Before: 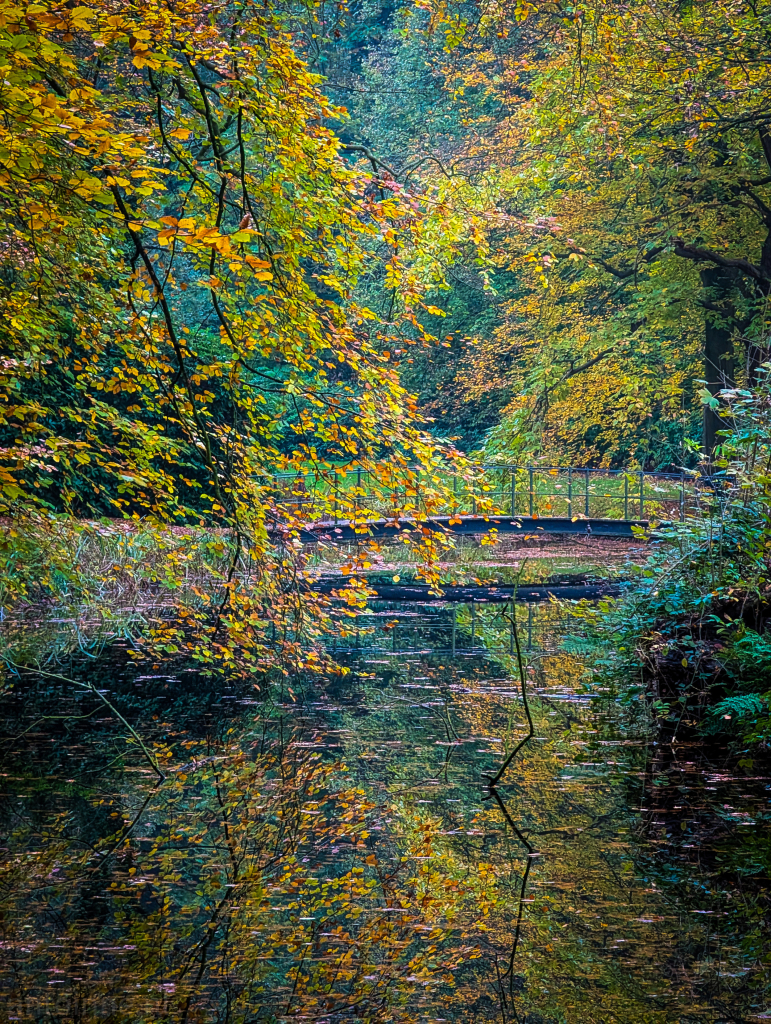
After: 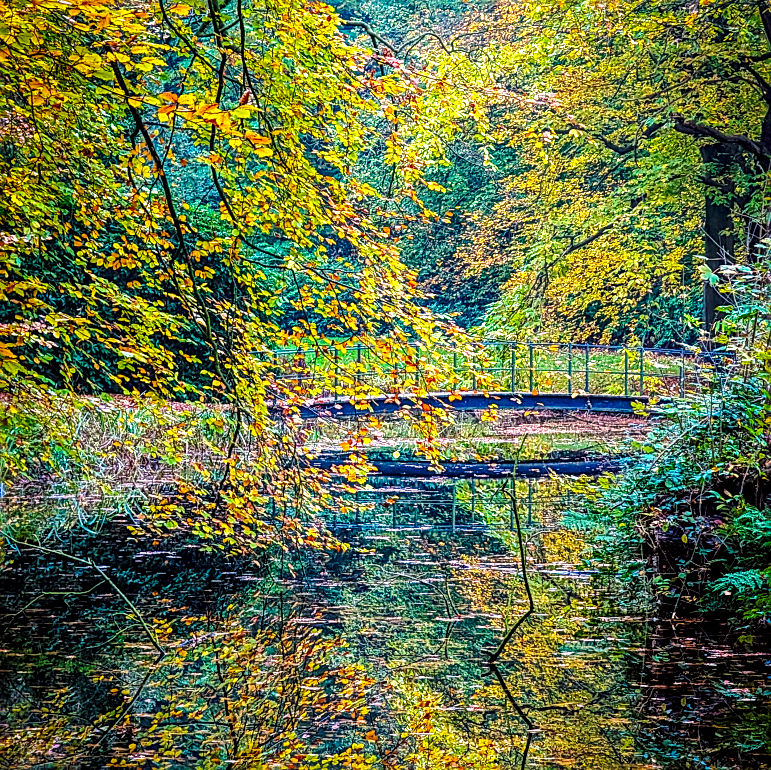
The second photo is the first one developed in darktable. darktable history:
crop and rotate: top 12.191%, bottom 12.524%
base curve: curves: ch0 [(0, 0) (0.036, 0.037) (0.121, 0.228) (0.46, 0.76) (0.859, 0.983) (1, 1)], preserve colors none
color correction: highlights a* -1.01, highlights b* 4.63, shadows a* 3.51
shadows and highlights: on, module defaults
sharpen: on, module defaults
local contrast: detail 160%
contrast brightness saturation: saturation 0.098
